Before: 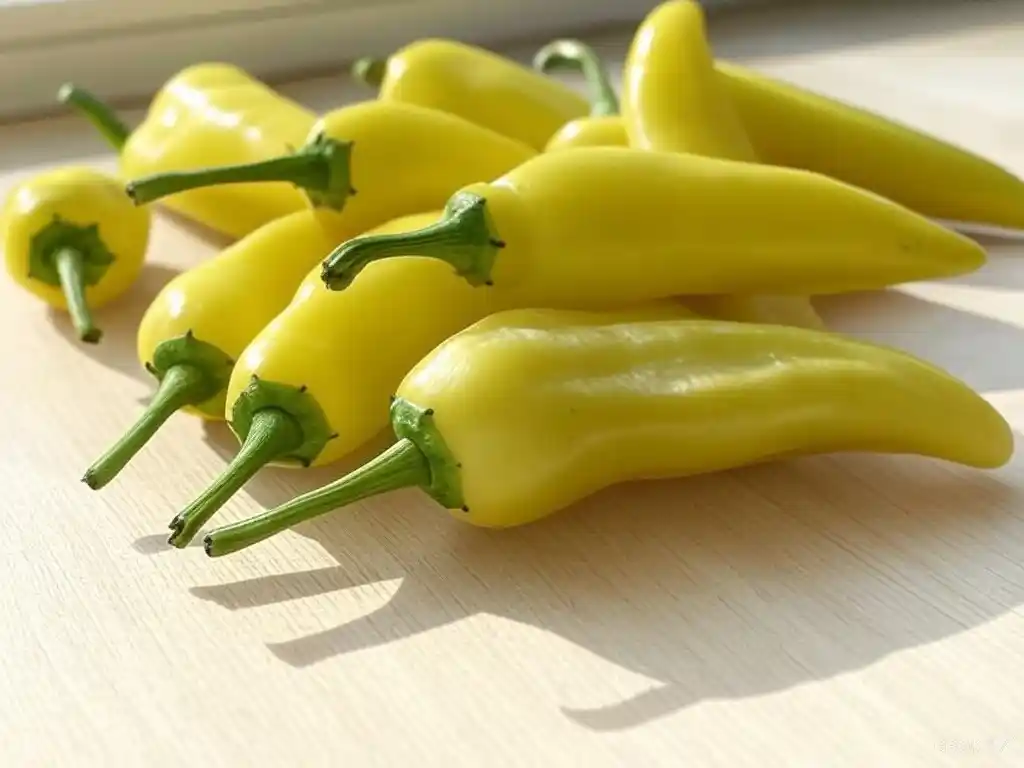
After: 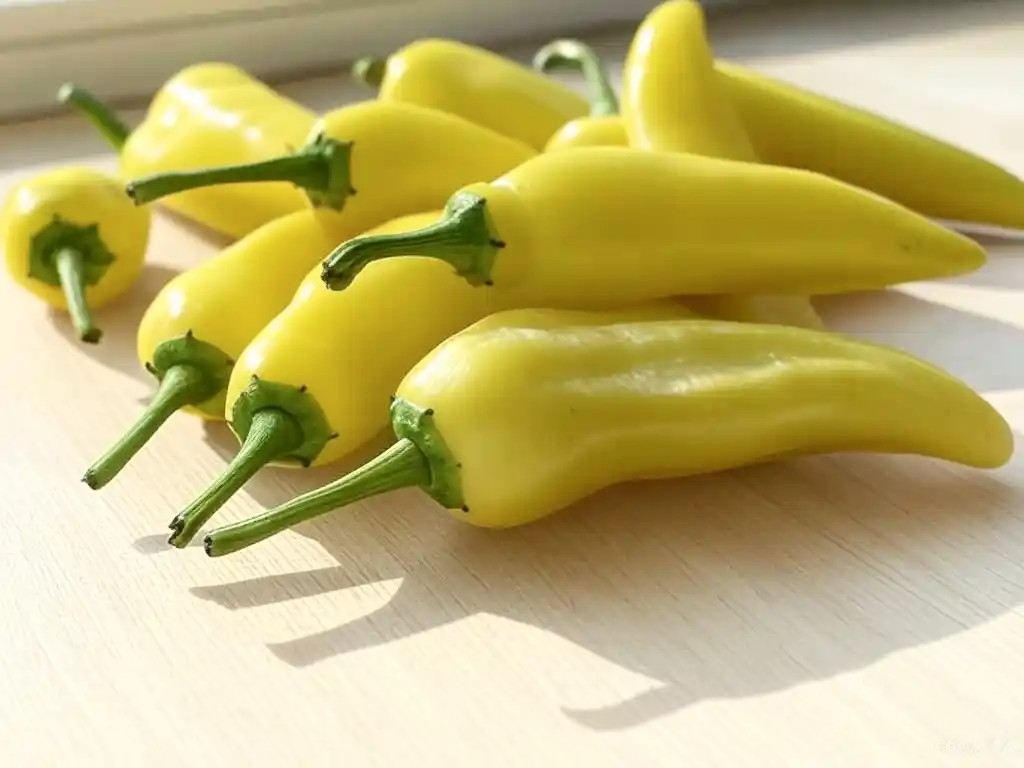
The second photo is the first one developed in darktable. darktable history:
contrast brightness saturation: contrast 0.152, brightness 0.047
